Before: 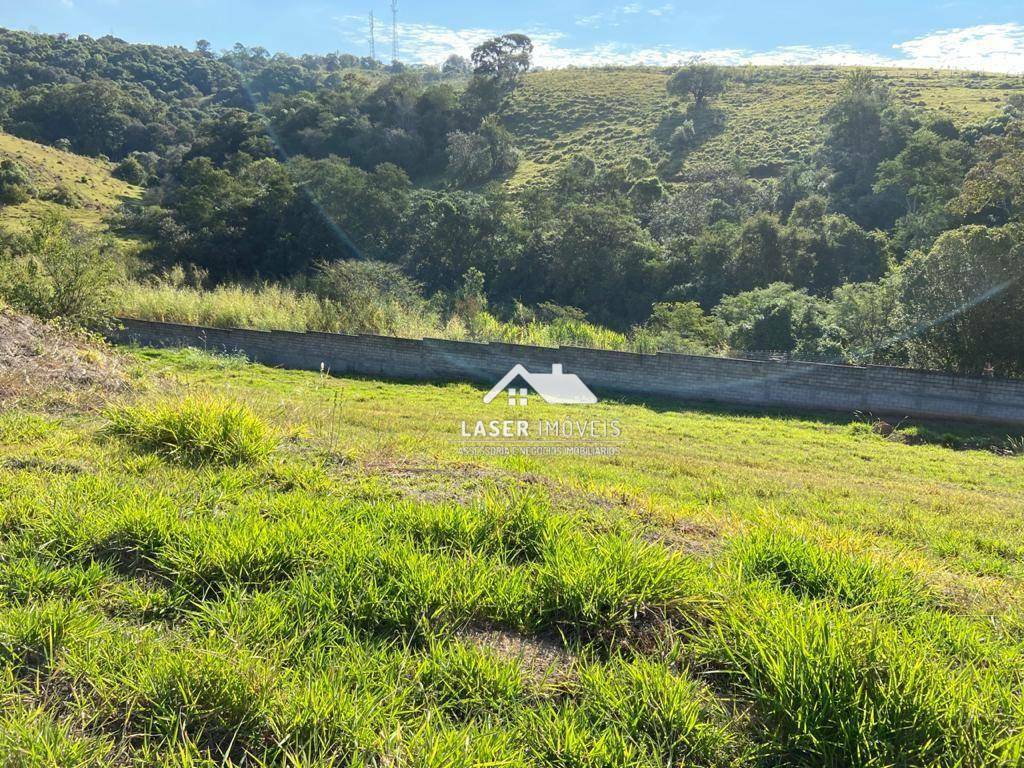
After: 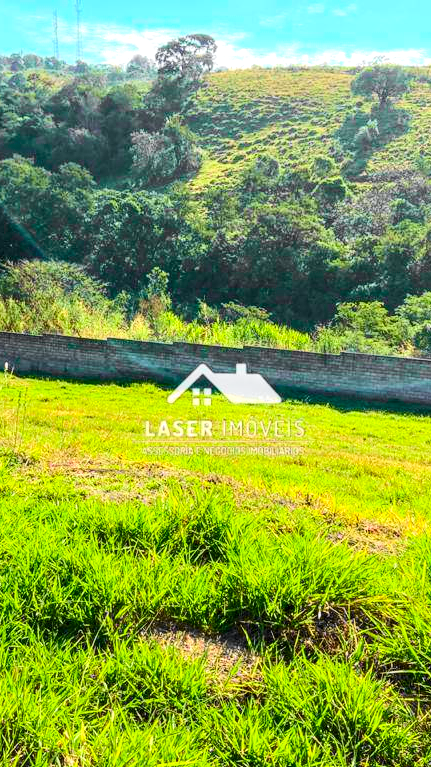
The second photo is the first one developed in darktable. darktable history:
crop: left 30.916%, right 26.989%
exposure: exposure 0.076 EV, compensate highlight preservation false
local contrast: on, module defaults
color balance rgb: shadows lift › chroma 0.743%, shadows lift › hue 110.9°, linear chroma grading › global chroma 9.342%, perceptual saturation grading › global saturation 0.804%, perceptual brilliance grading › highlights 6.706%, perceptual brilliance grading › mid-tones 16.225%, perceptual brilliance grading › shadows -5.296%, global vibrance 20%
contrast brightness saturation: contrast 0.083, saturation 0.199
tone curve: curves: ch0 [(0, 0) (0.071, 0.047) (0.266, 0.26) (0.491, 0.552) (0.753, 0.818) (1, 0.983)]; ch1 [(0, 0) (0.346, 0.307) (0.408, 0.369) (0.463, 0.443) (0.482, 0.493) (0.502, 0.5) (0.517, 0.518) (0.546, 0.576) (0.588, 0.643) (0.651, 0.709) (1, 1)]; ch2 [(0, 0) (0.346, 0.34) (0.434, 0.46) (0.485, 0.494) (0.5, 0.494) (0.517, 0.503) (0.535, 0.545) (0.583, 0.624) (0.625, 0.678) (1, 1)], color space Lab, independent channels
color zones: curves: ch0 [(0, 0.5) (0.143, 0.52) (0.286, 0.5) (0.429, 0.5) (0.571, 0.5) (0.714, 0.5) (0.857, 0.5) (1, 0.5)]; ch1 [(0, 0.489) (0.155, 0.45) (0.286, 0.466) (0.429, 0.5) (0.571, 0.5) (0.714, 0.5) (0.857, 0.5) (1, 0.489)]
